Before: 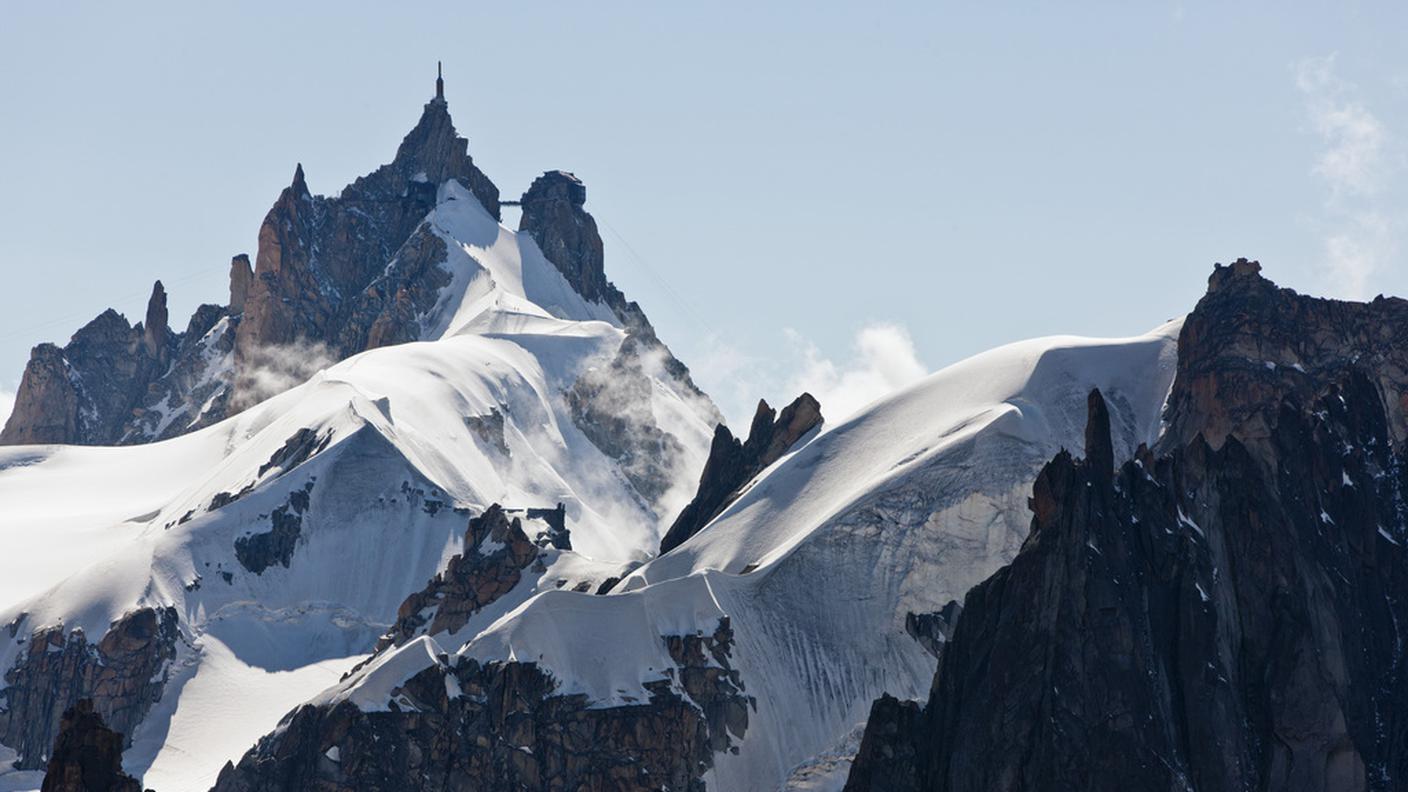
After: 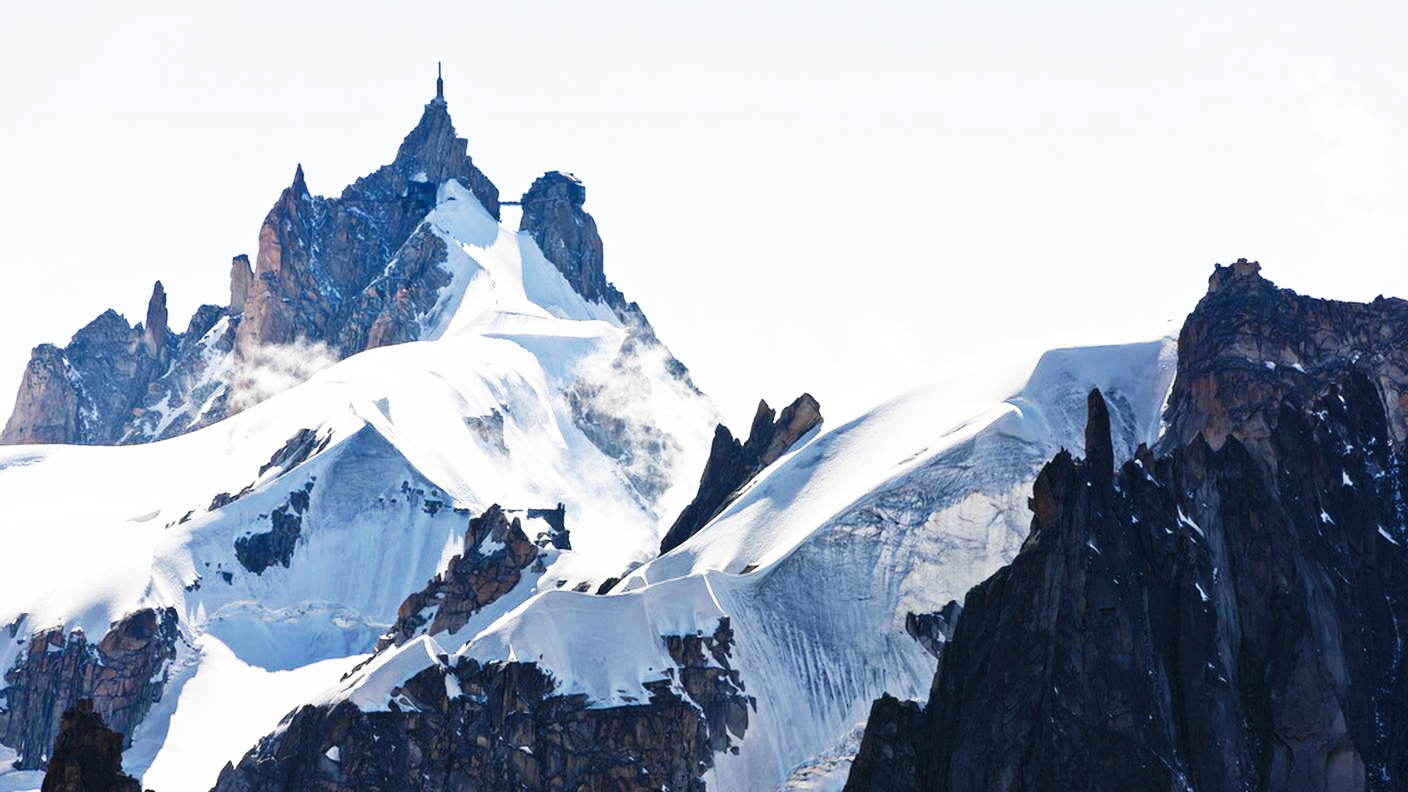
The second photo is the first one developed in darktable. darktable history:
exposure: black level correction -0.004, exposure 0.056 EV, compensate highlight preservation false
base curve: curves: ch0 [(0, 0) (0.007, 0.004) (0.027, 0.03) (0.046, 0.07) (0.207, 0.54) (0.442, 0.872) (0.673, 0.972) (1, 1)], preserve colors none
